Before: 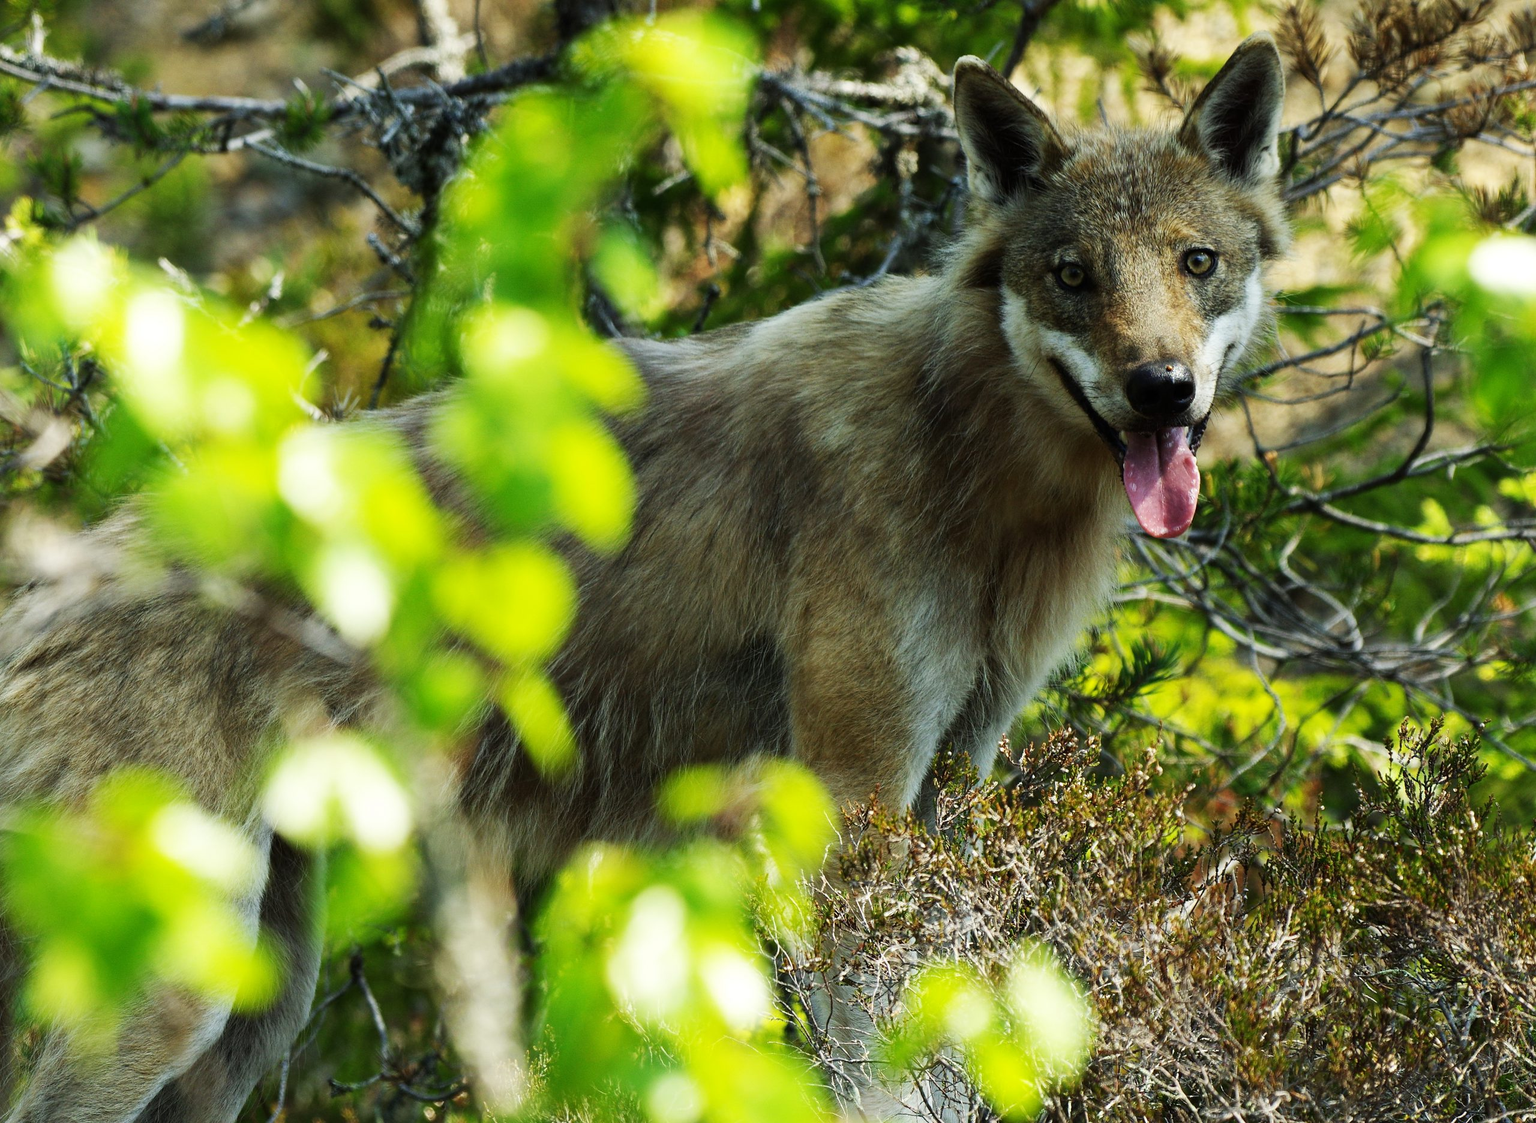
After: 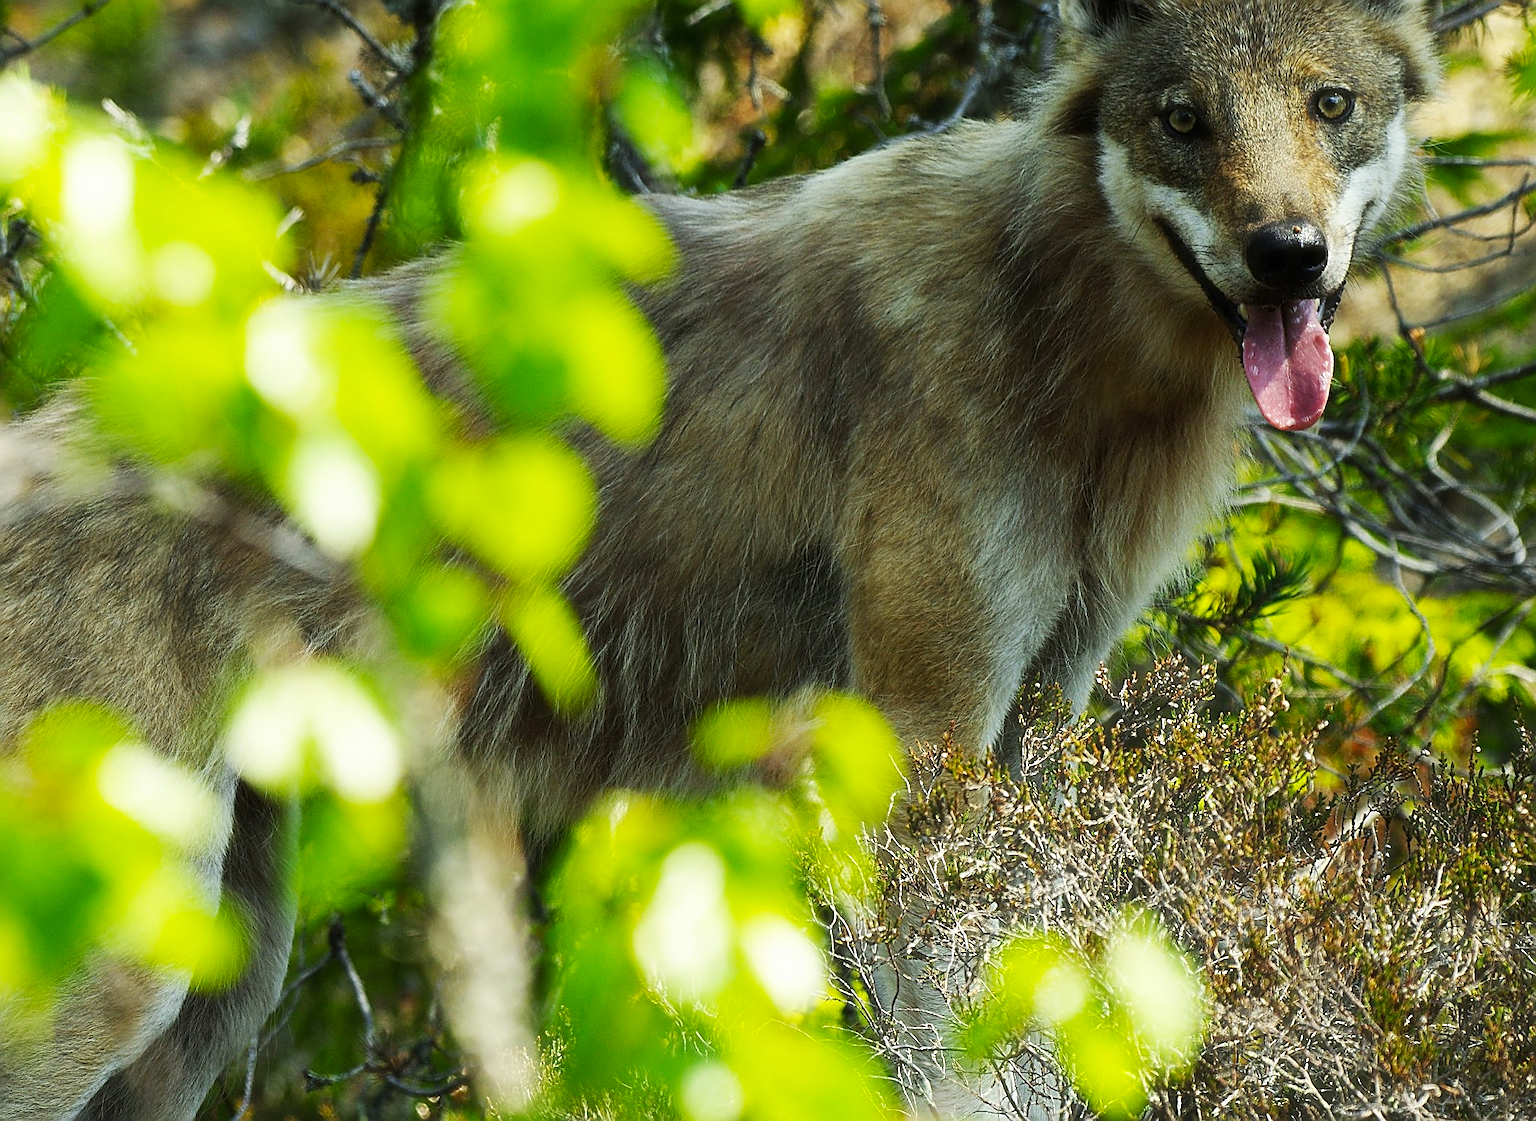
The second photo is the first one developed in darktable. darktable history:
sharpen: amount 0.907
crop and rotate: left 4.723%, top 15.533%, right 10.653%
color balance rgb: linear chroma grading › global chroma 0.407%, perceptual saturation grading › global saturation 30.229%, global vibrance -24.962%
haze removal: strength -0.112, compatibility mode true, adaptive false
